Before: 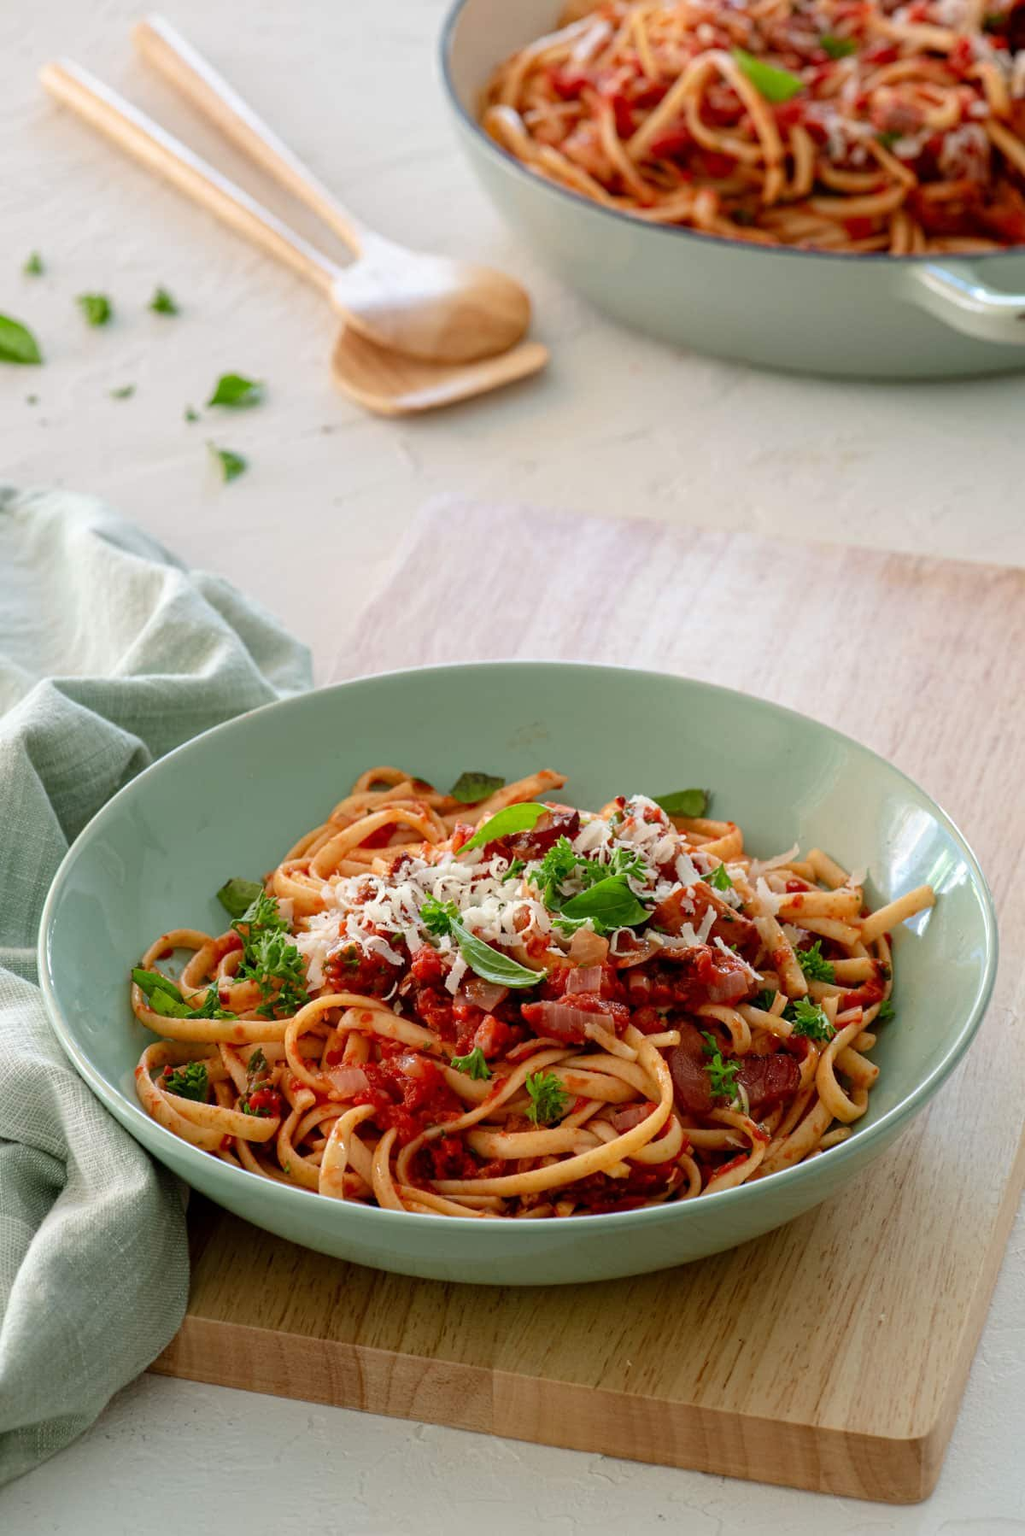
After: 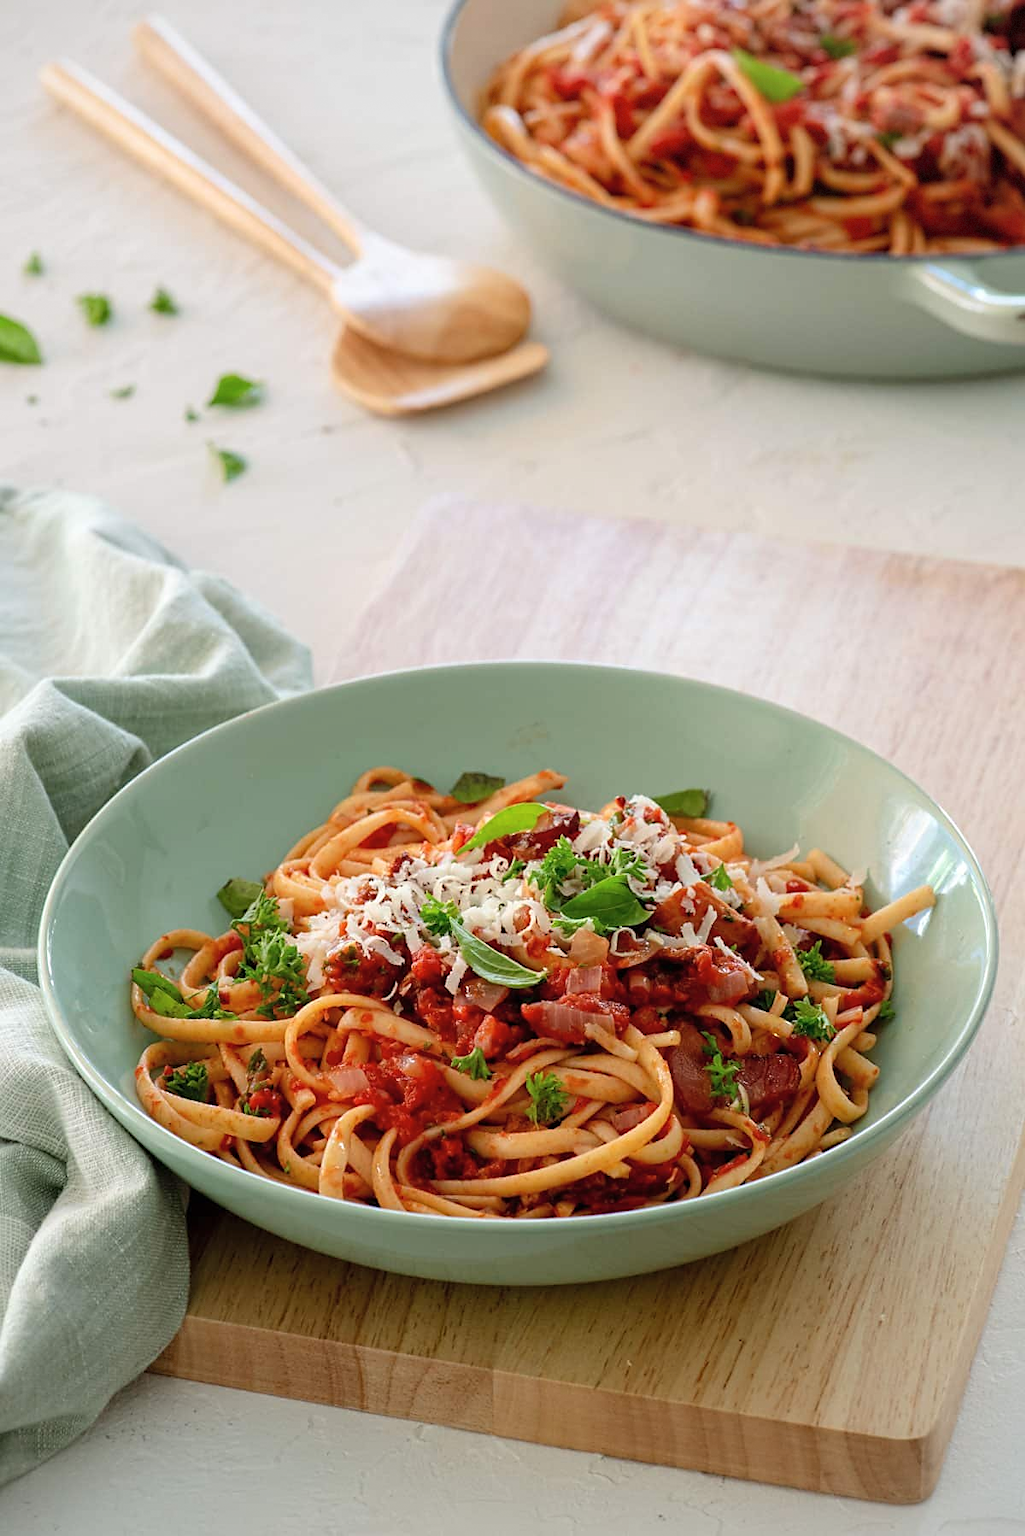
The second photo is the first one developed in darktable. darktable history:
contrast brightness saturation: contrast 0.051, brightness 0.061, saturation 0.007
sharpen: radius 1.915, amount 0.411, threshold 1.426
vignetting: fall-off radius 61.17%, brightness -0.177, saturation -0.306, dithering 8-bit output
